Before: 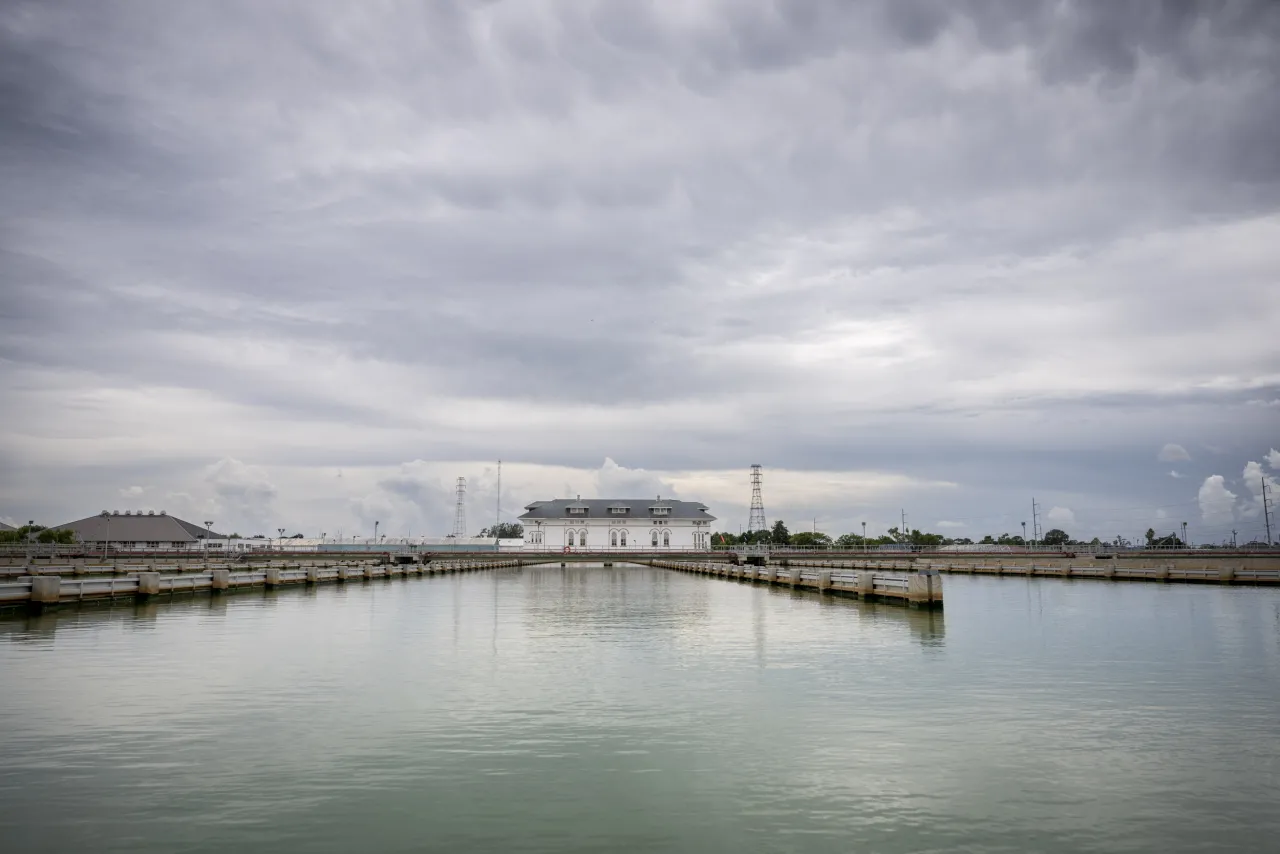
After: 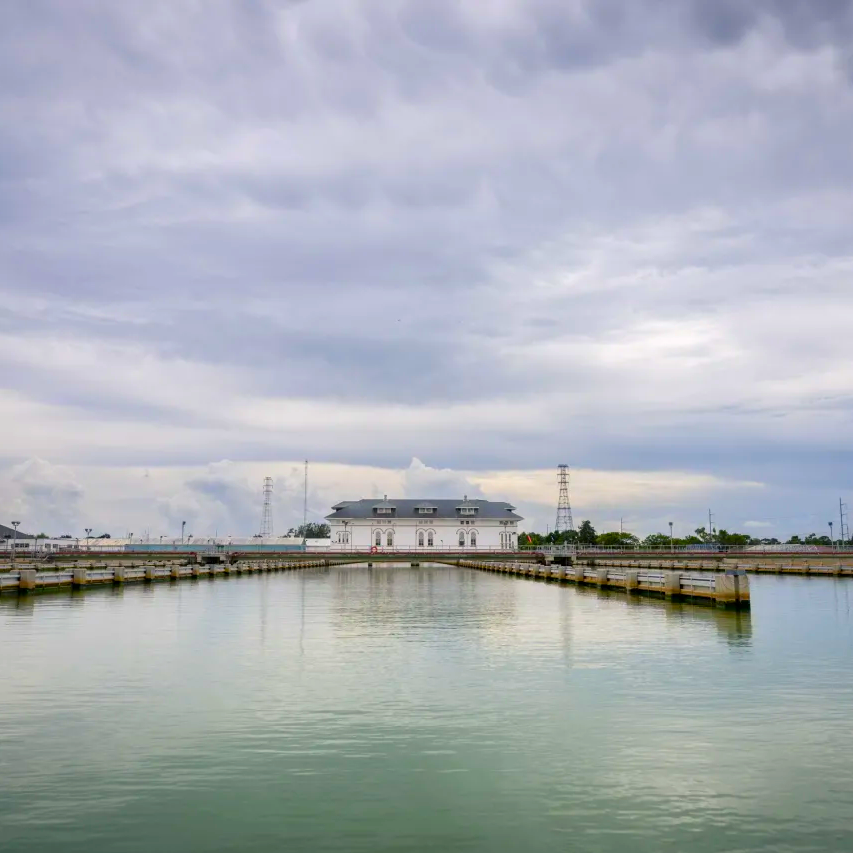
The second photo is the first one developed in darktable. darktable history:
crop and rotate: left 15.156%, right 18.193%
contrast brightness saturation: contrast 0.079, saturation 0.202
color balance rgb: shadows lift › chroma 2.006%, shadows lift › hue 248.36°, linear chroma grading › global chroma 24.488%, perceptual saturation grading › global saturation 29.683%
